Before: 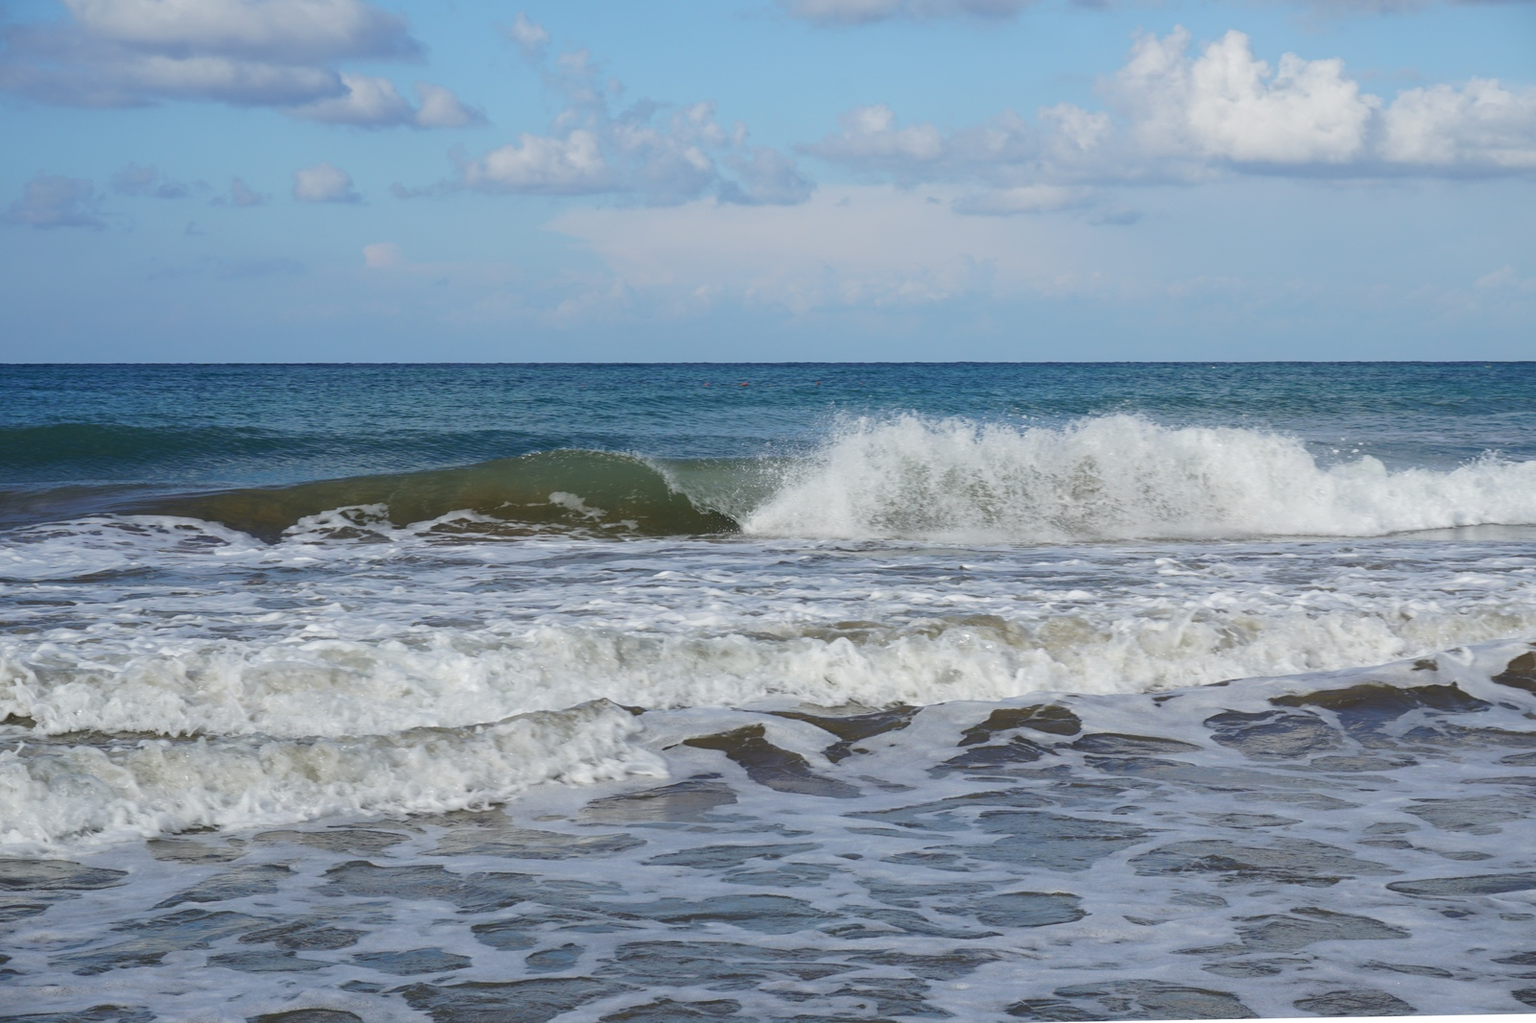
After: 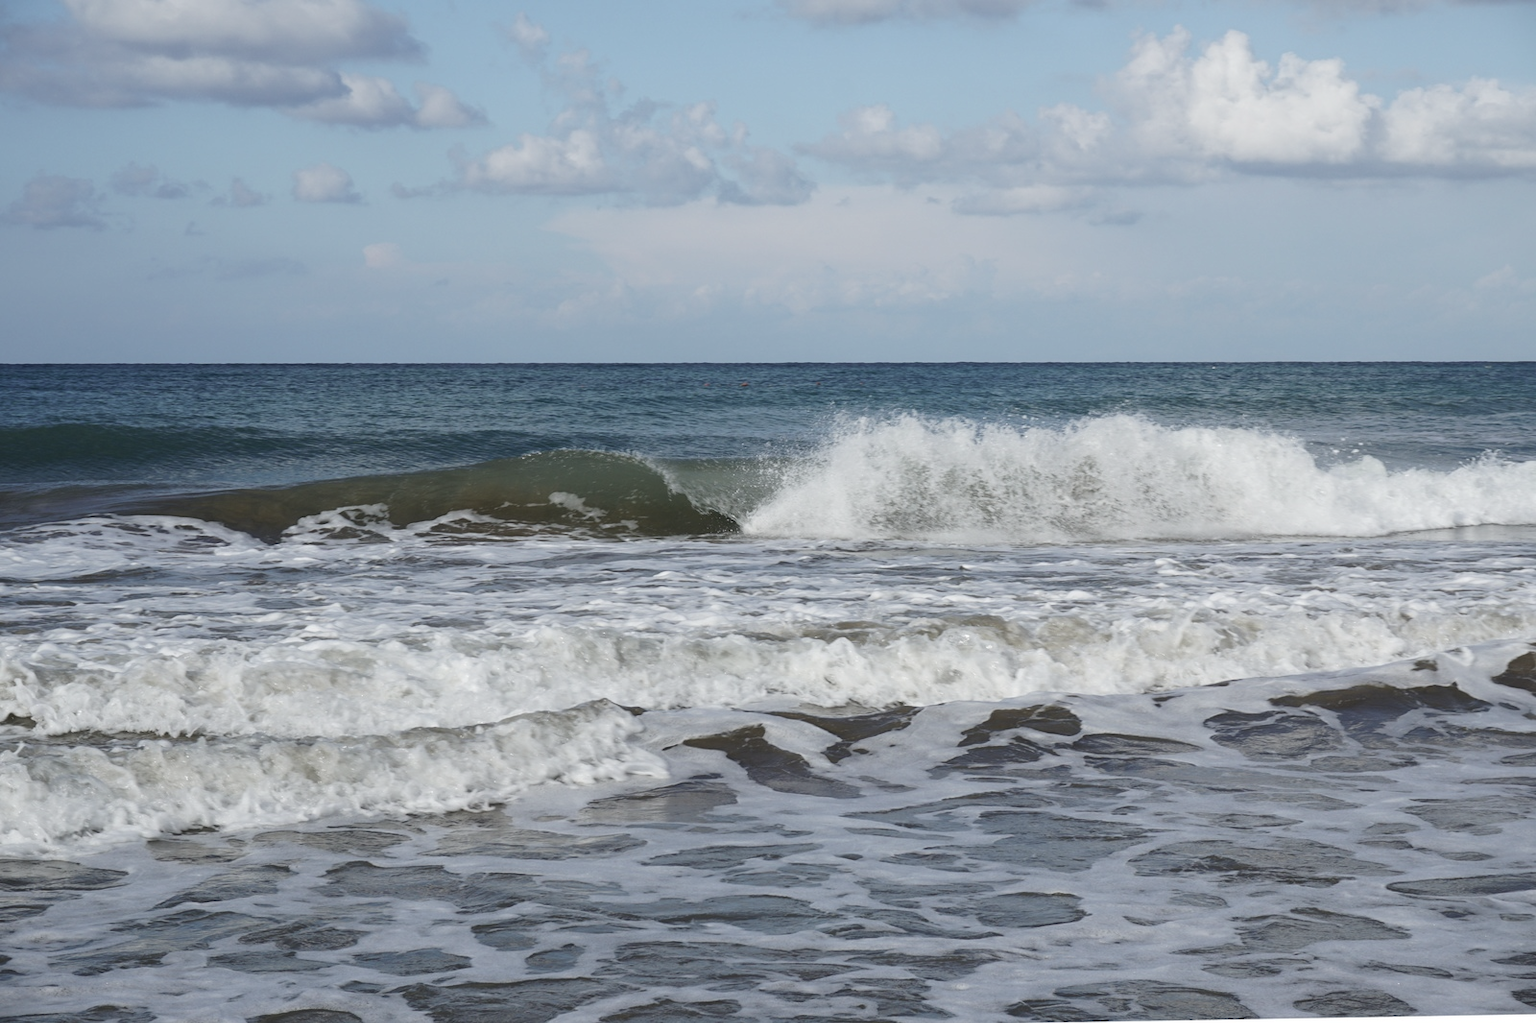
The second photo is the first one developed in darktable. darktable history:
contrast brightness saturation: contrast 0.101, saturation -0.351
